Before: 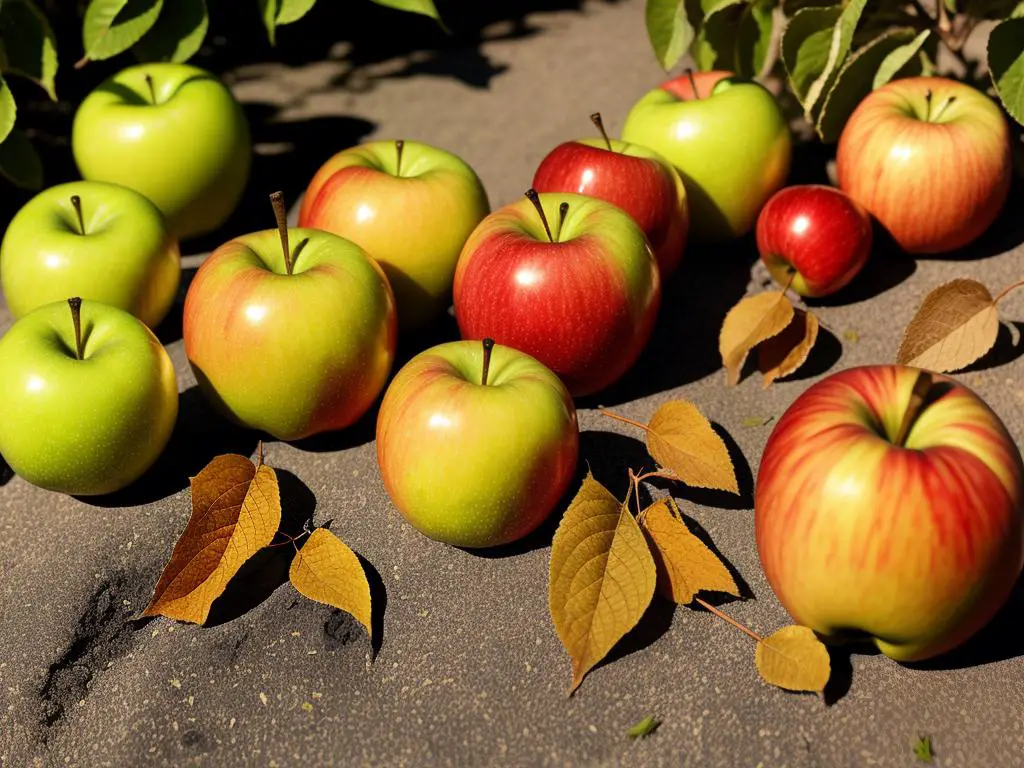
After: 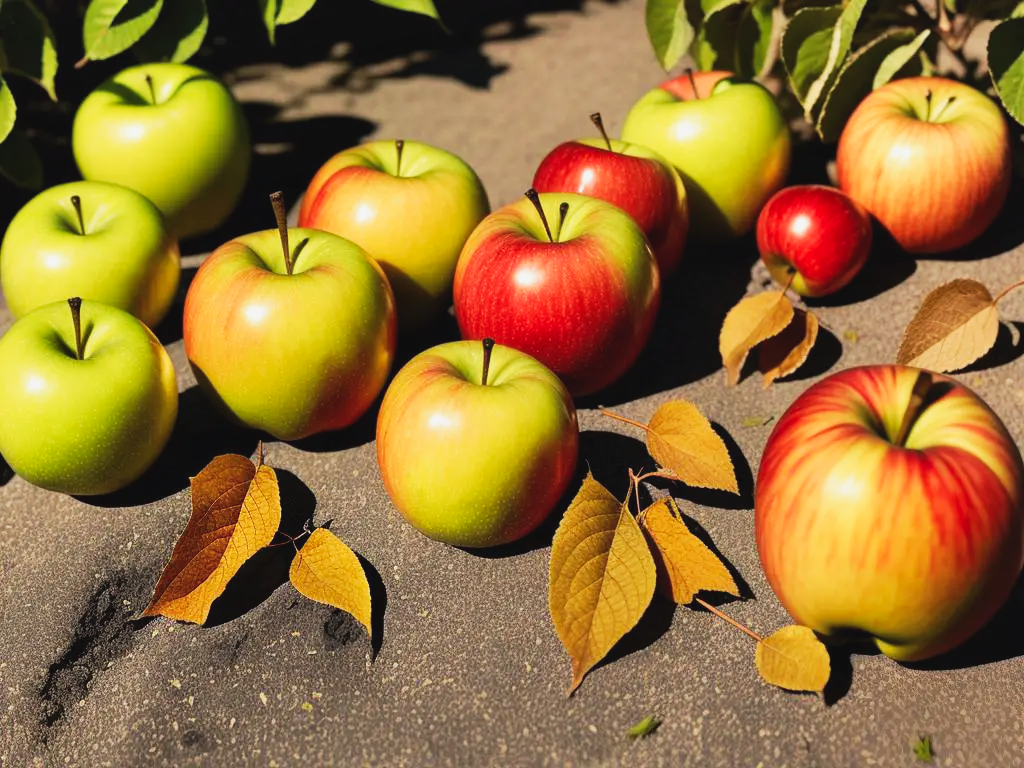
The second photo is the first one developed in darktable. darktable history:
color calibration: illuminant same as pipeline (D50), adaptation XYZ, x 0.345, y 0.358, temperature 5004.6 K
tone curve: curves: ch0 [(0, 0.038) (0.193, 0.212) (0.461, 0.502) (0.634, 0.709) (0.852, 0.89) (1, 0.967)]; ch1 [(0, 0) (0.35, 0.356) (0.45, 0.453) (0.504, 0.503) (0.532, 0.524) (0.558, 0.555) (0.735, 0.762) (1, 1)]; ch2 [(0, 0) (0.281, 0.266) (0.456, 0.469) (0.5, 0.5) (0.533, 0.545) (0.606, 0.598) (0.646, 0.654) (1, 1)], preserve colors none
shadows and highlights: soften with gaussian
